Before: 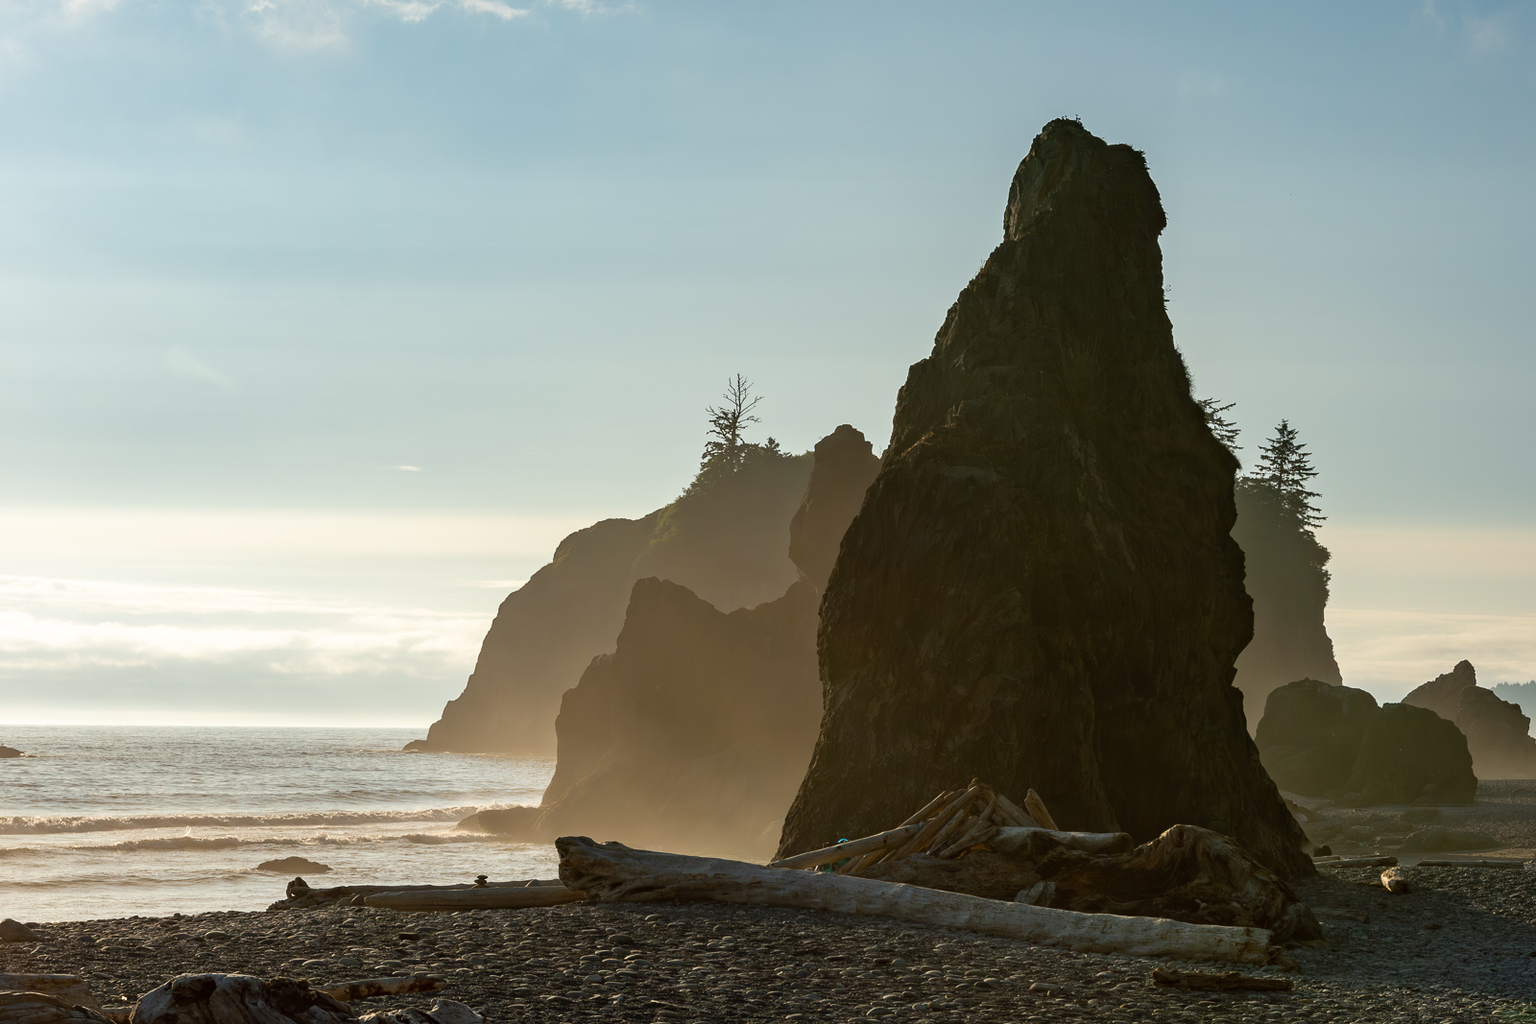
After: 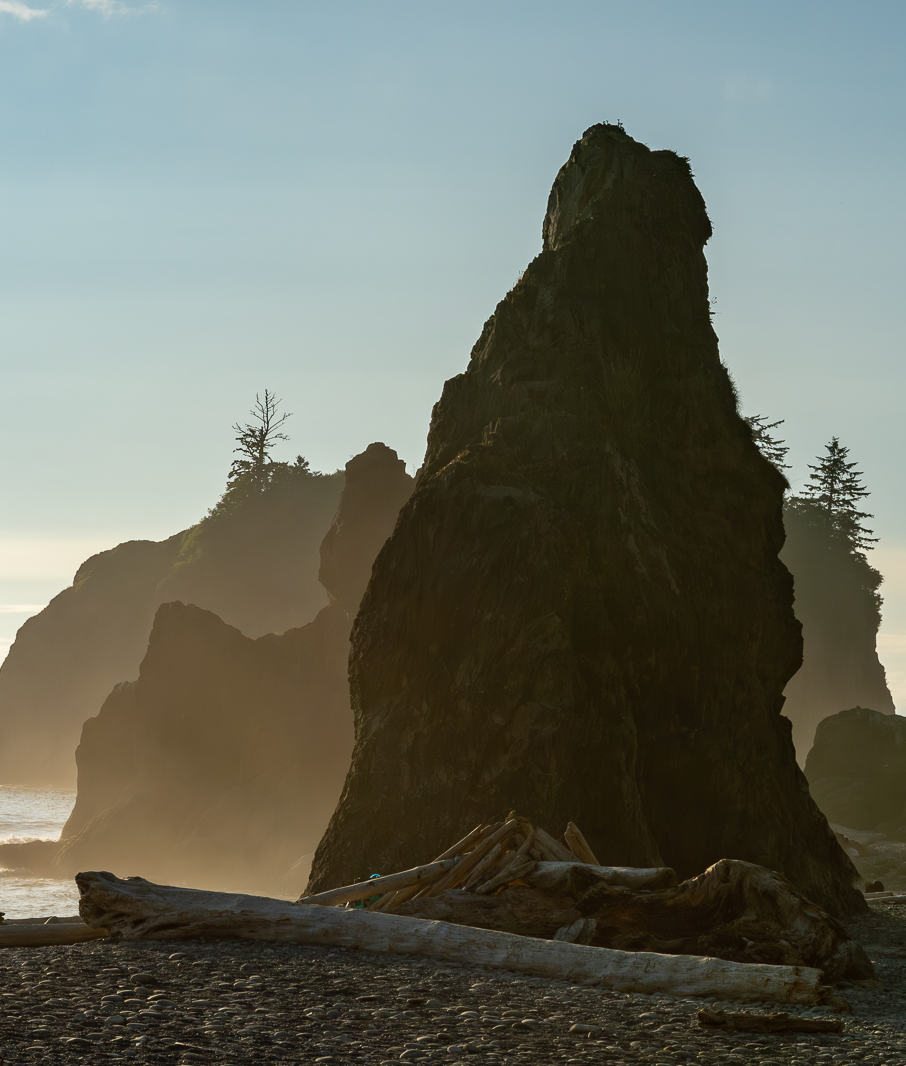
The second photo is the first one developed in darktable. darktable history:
crop: left 31.458%, top 0%, right 11.876%
local contrast: mode bilateral grid, contrast 100, coarseness 100, detail 94%, midtone range 0.2
